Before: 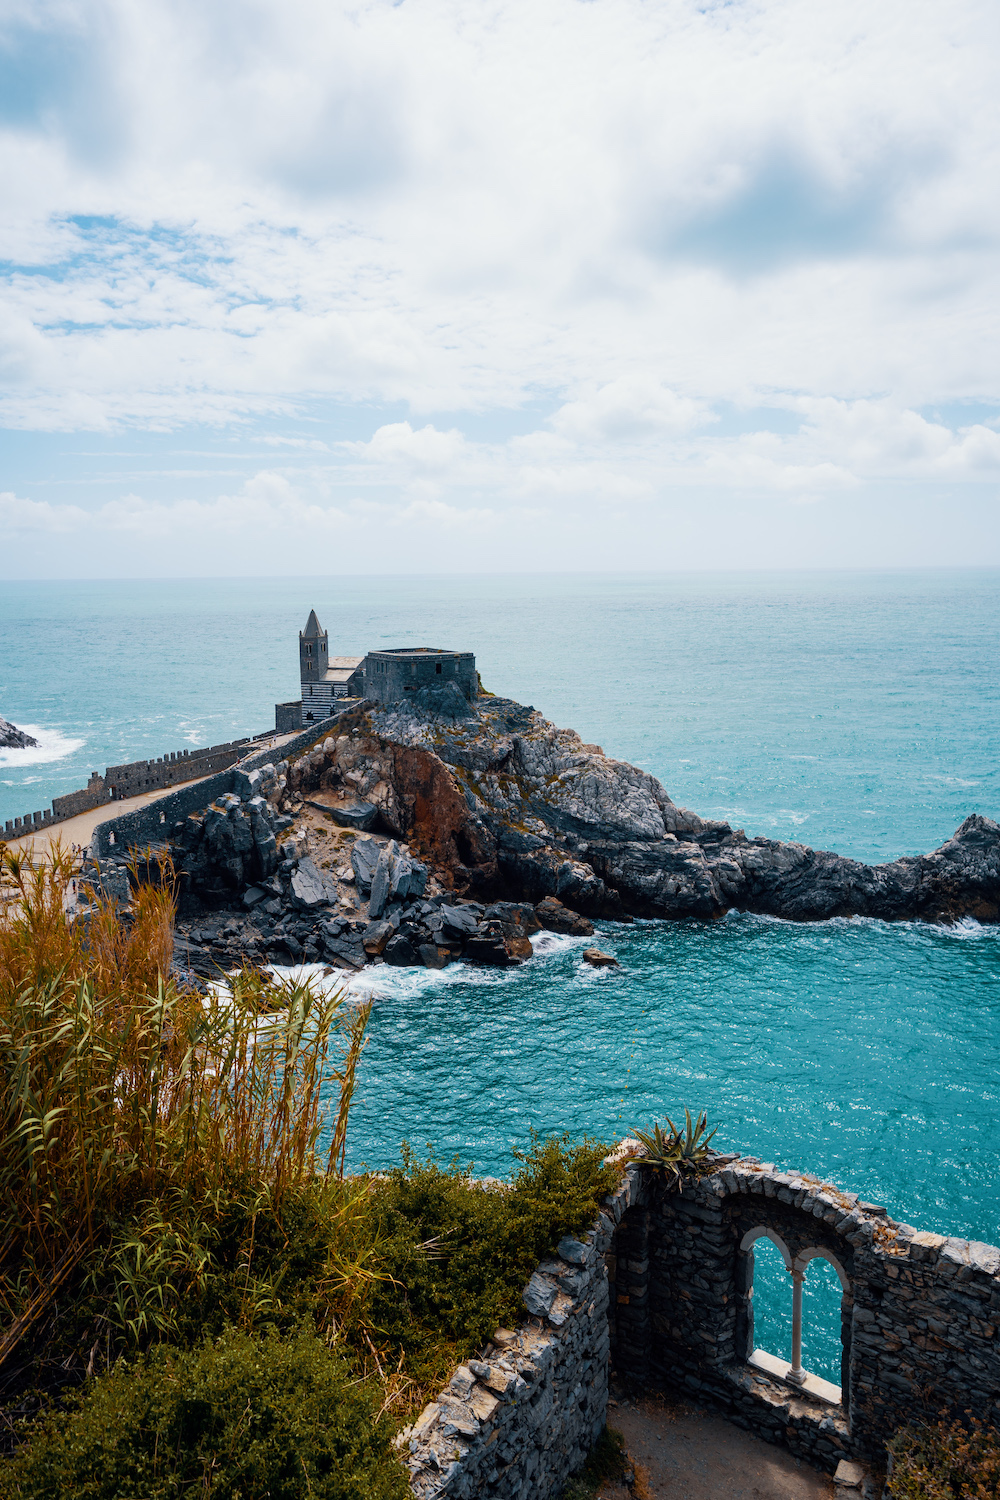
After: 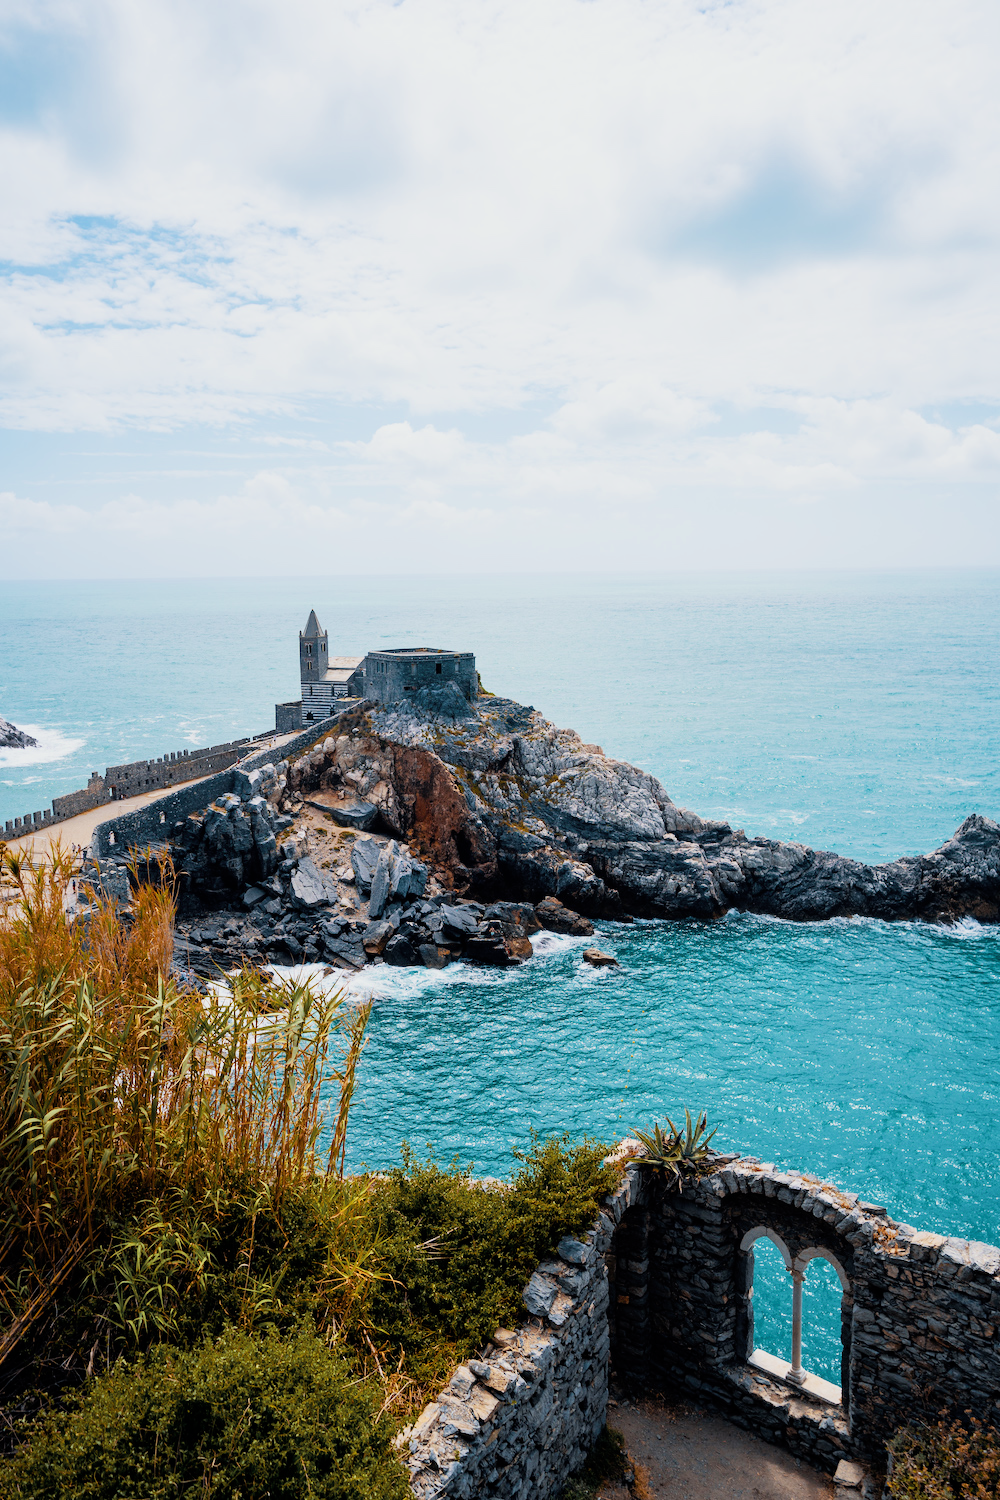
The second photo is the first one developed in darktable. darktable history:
exposure: black level correction 0, exposure 0.69 EV, compensate highlight preservation false
filmic rgb: black relative exposure -8.01 EV, white relative exposure 3.98 EV, threshold 3 EV, hardness 4.2, contrast 0.984, enable highlight reconstruction true
